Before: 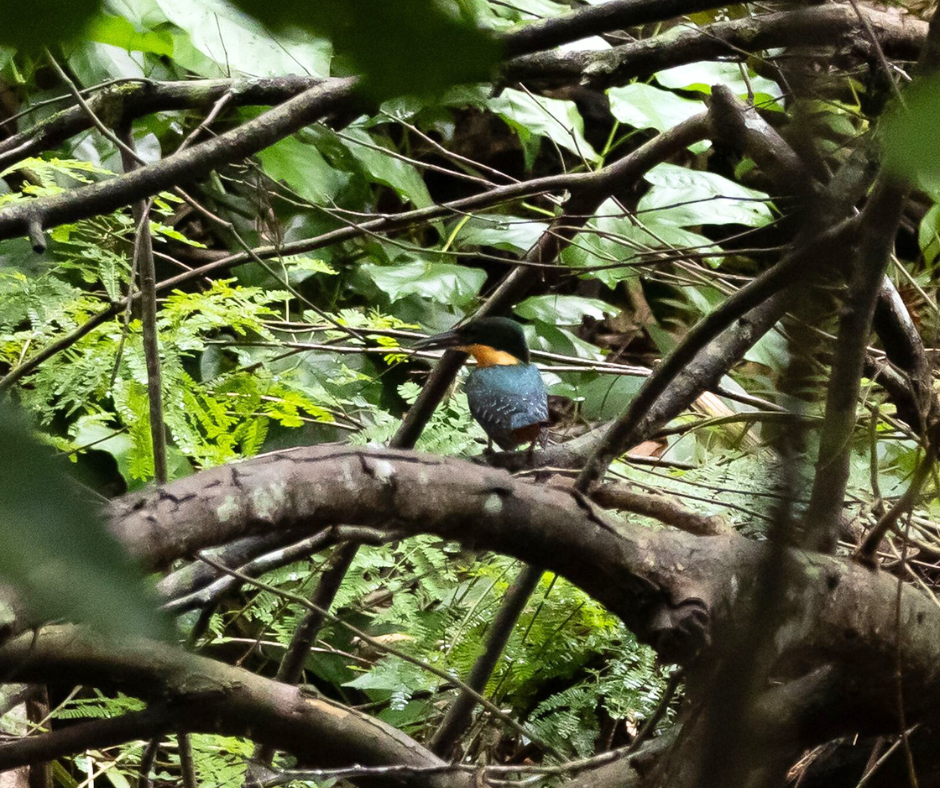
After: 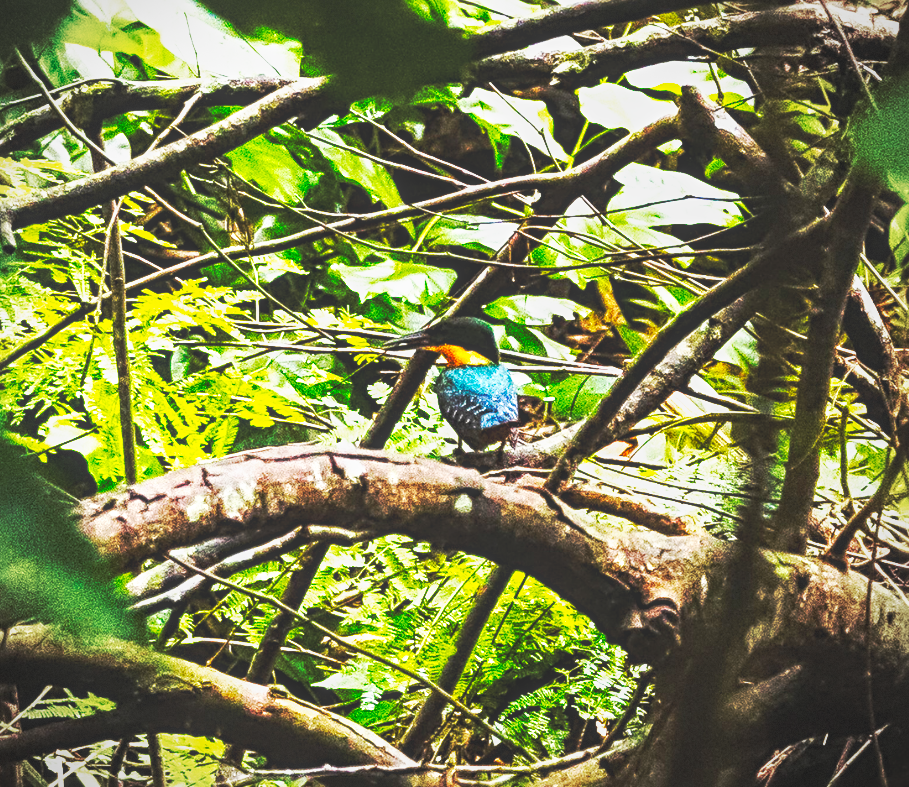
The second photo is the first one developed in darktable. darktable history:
base curve: curves: ch0 [(0, 0.015) (0.085, 0.116) (0.134, 0.298) (0.19, 0.545) (0.296, 0.764) (0.599, 0.982) (1, 1)], preserve colors none
color balance rgb: highlights gain › chroma 0.224%, highlights gain › hue 329.82°, linear chroma grading › shadows 9.566%, linear chroma grading › highlights 8.86%, linear chroma grading › global chroma 14.699%, linear chroma grading › mid-tones 14.972%, perceptual saturation grading › global saturation 25.73%, perceptual brilliance grading › global brilliance 2.593%, perceptual brilliance grading › highlights -3.347%, perceptual brilliance grading › shadows 3.755%, global vibrance 14.483%
crop and rotate: left 3.291%
exposure: compensate highlight preservation false
vignetting: fall-off start 79.77%, brightness -0.272, center (-0.031, -0.041), dithering 8-bit output, unbound false
sharpen: radius 3.999
haze removal: compatibility mode true, adaptive false
local contrast: highlights 76%, shadows 55%, detail 176%, midtone range 0.212
